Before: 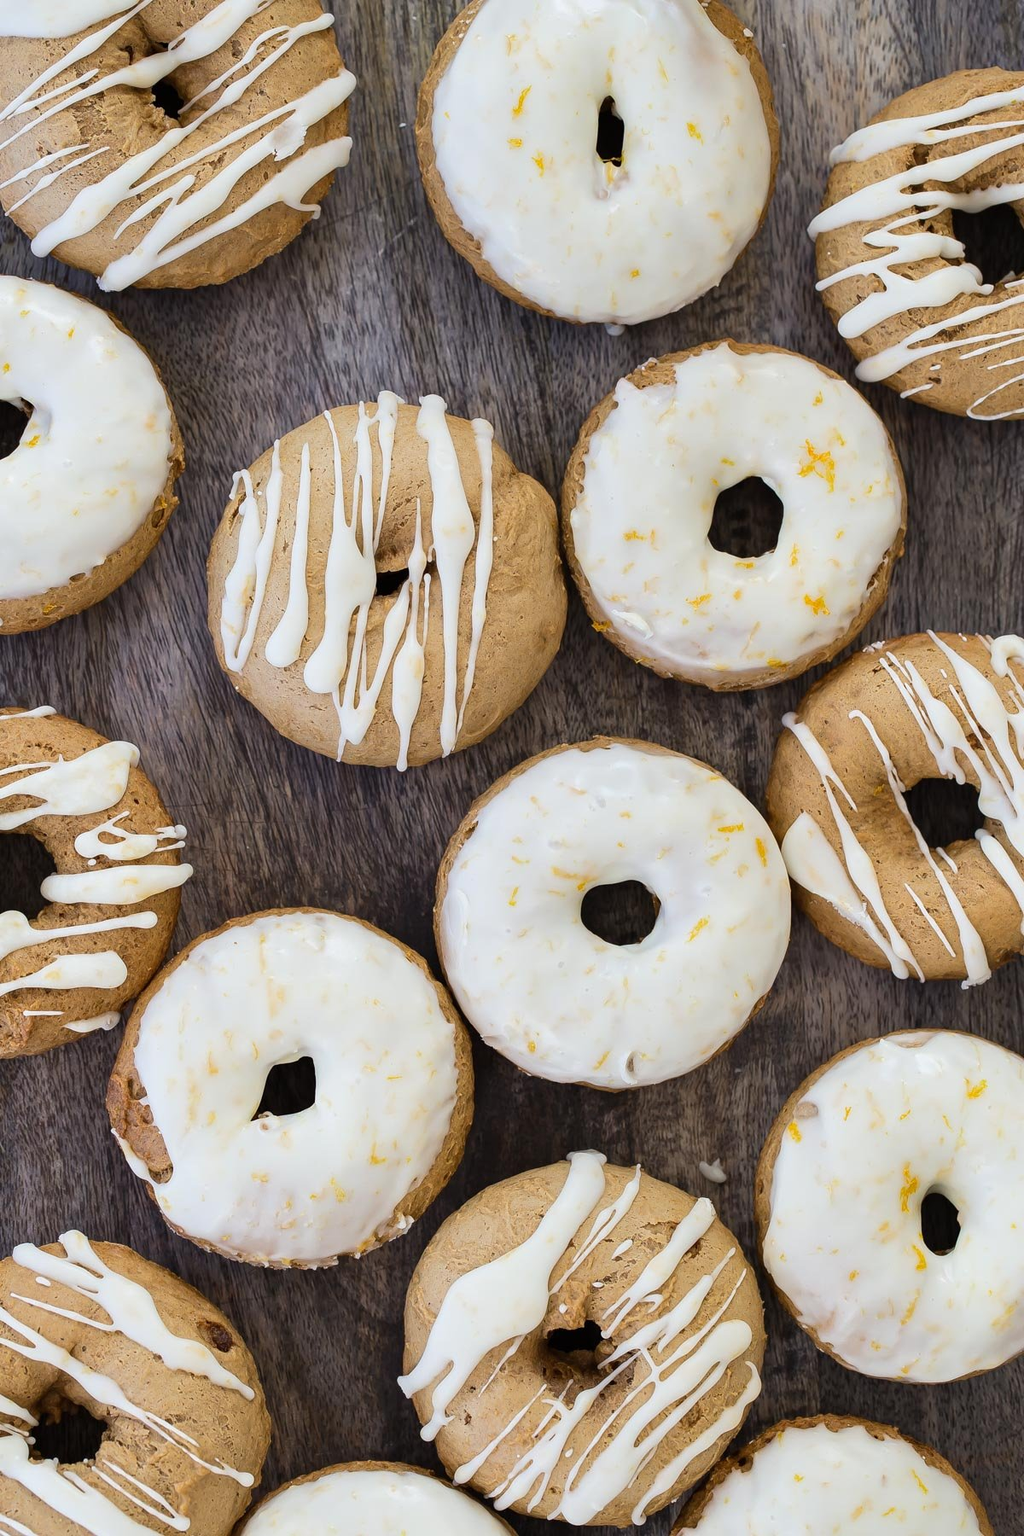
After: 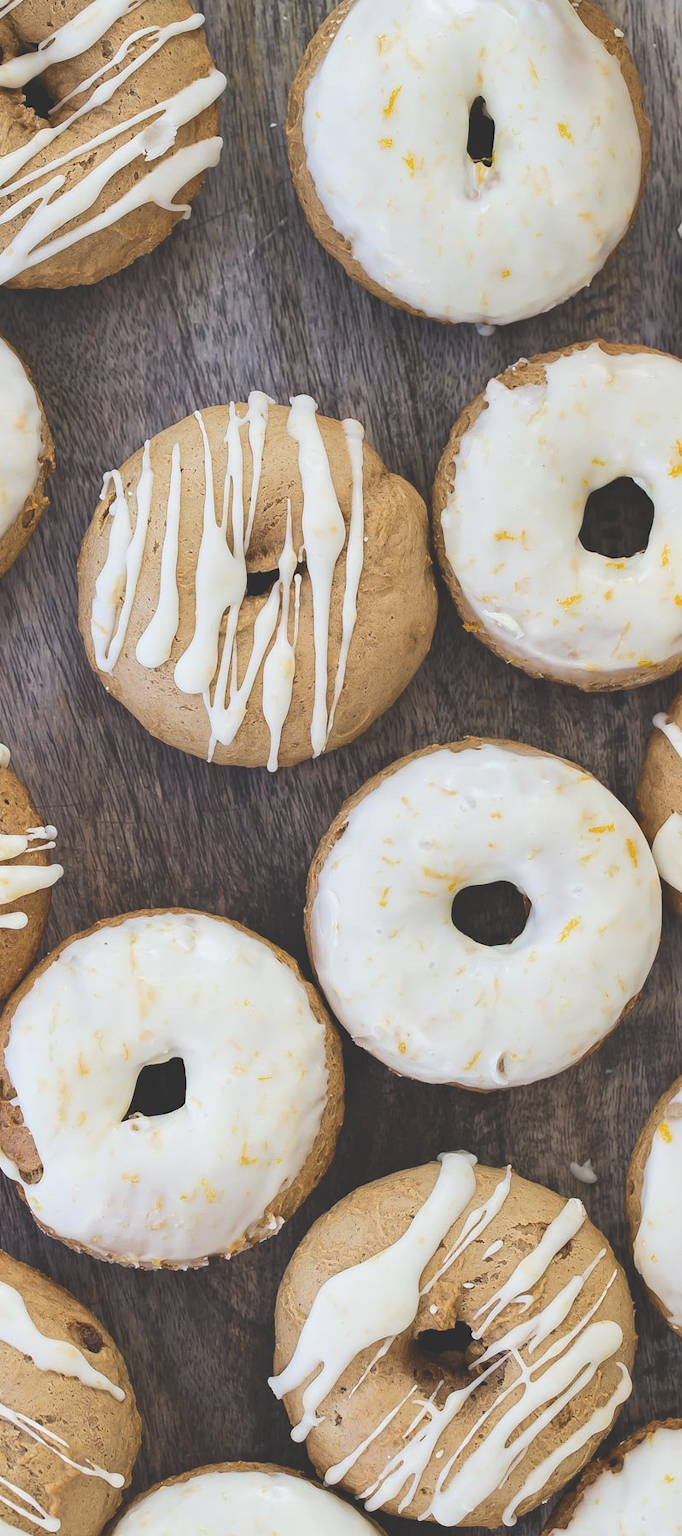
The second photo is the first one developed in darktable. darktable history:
crop and rotate: left 12.673%, right 20.66%
exposure: black level correction -0.028, compensate highlight preservation false
